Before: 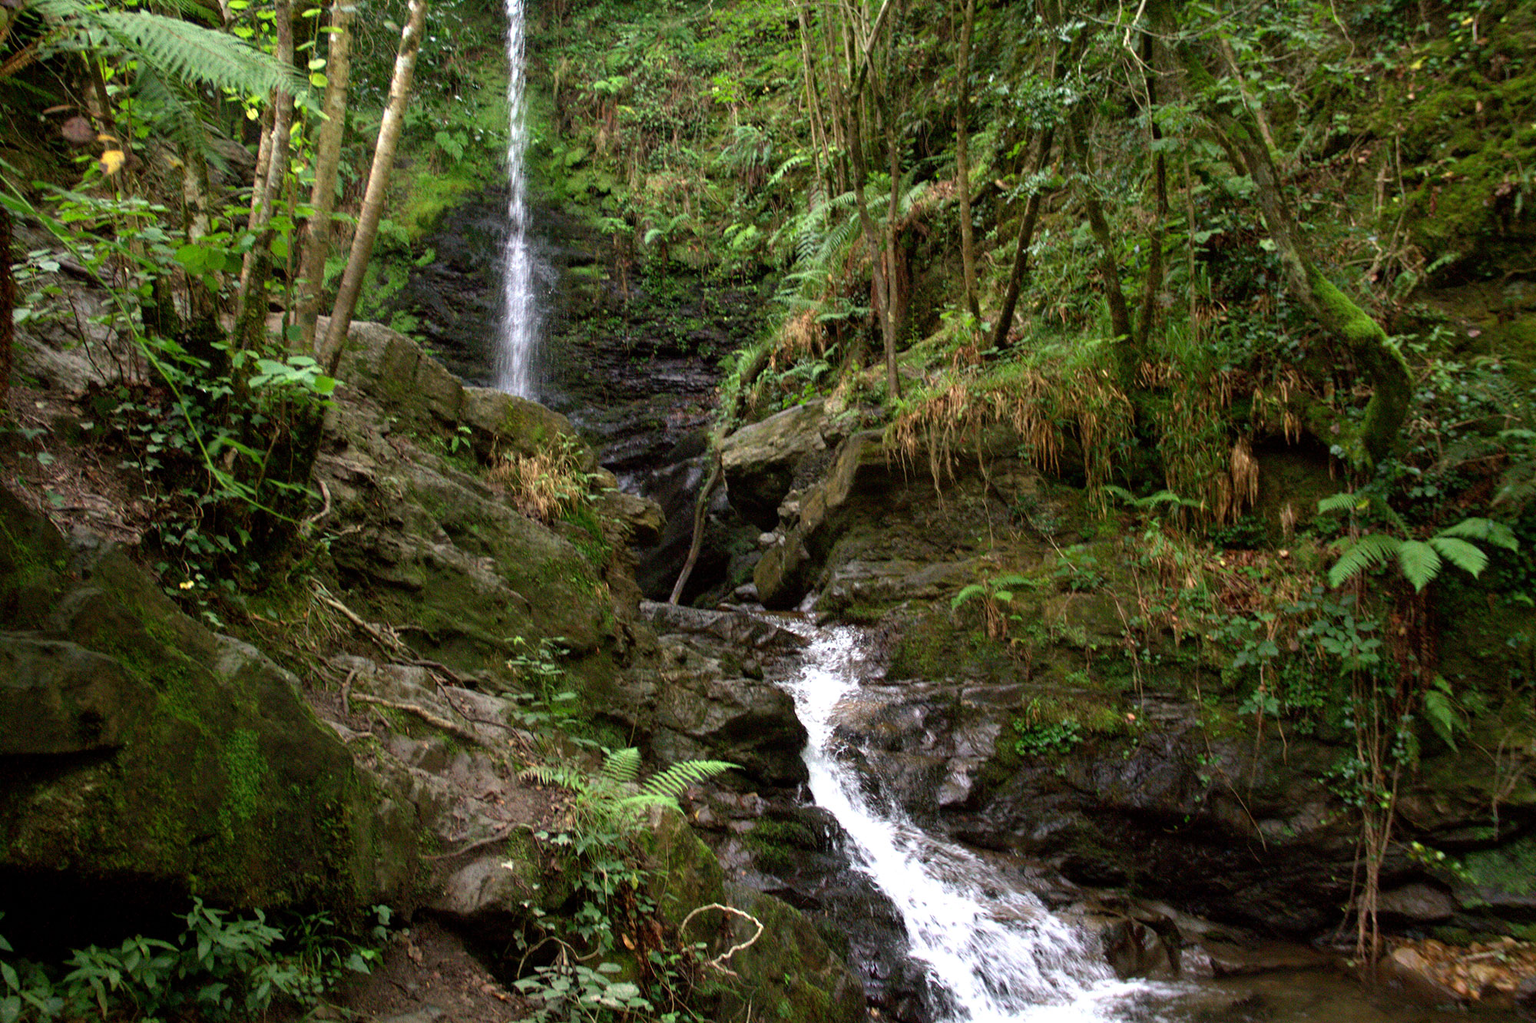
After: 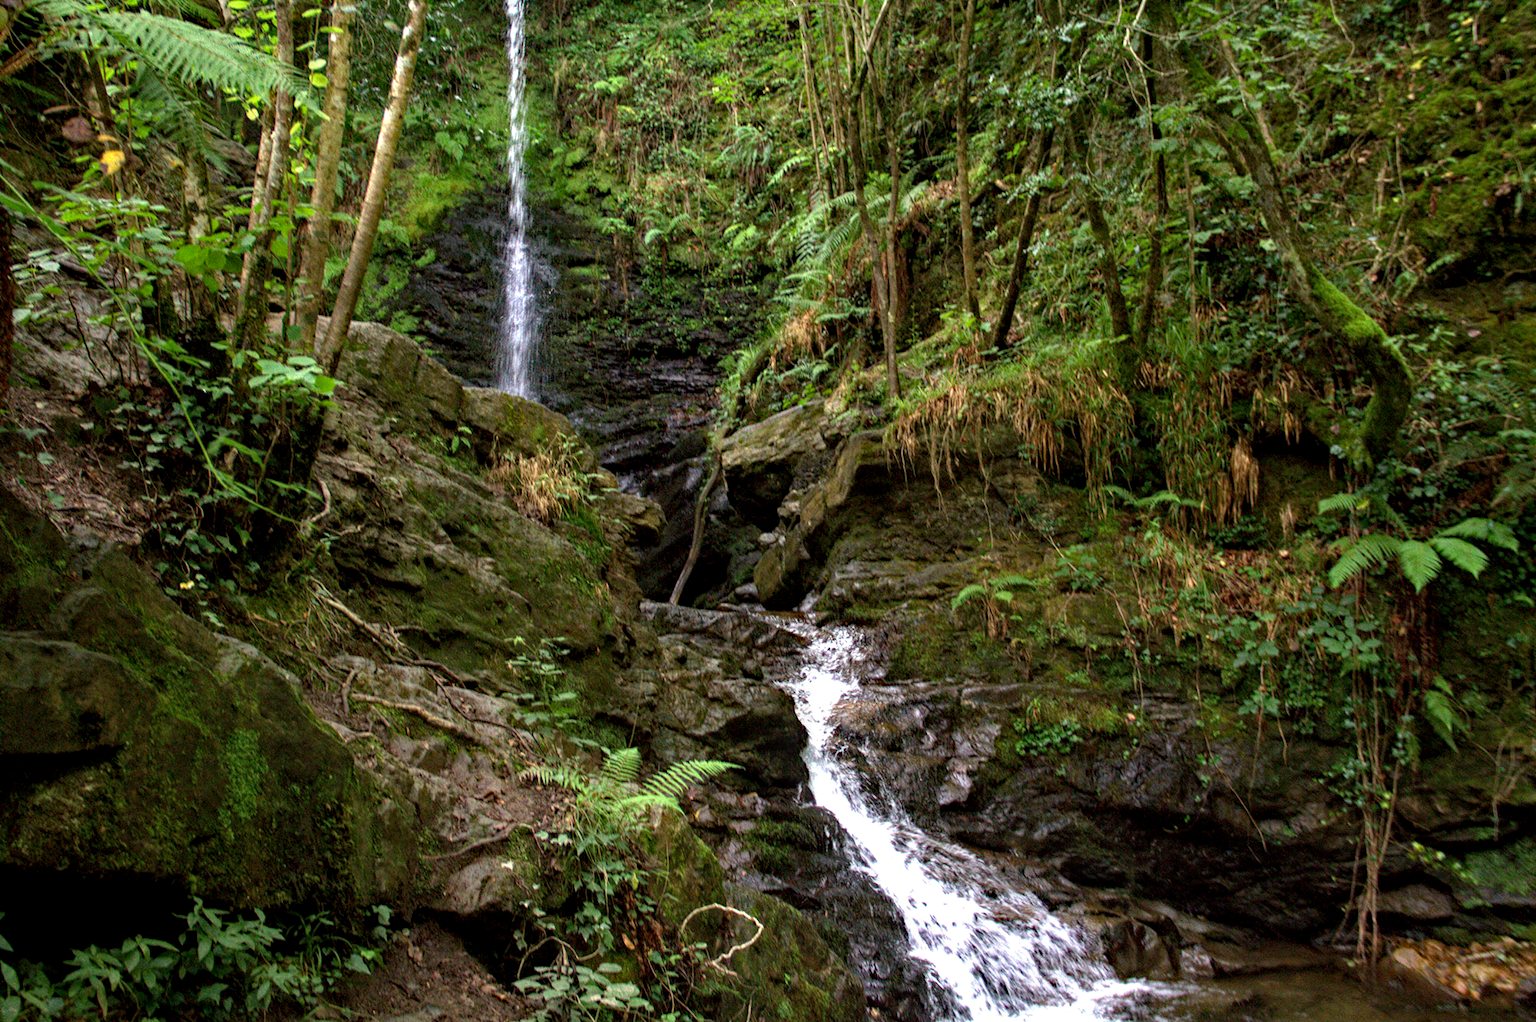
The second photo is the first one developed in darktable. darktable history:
haze removal: strength 0.5, distance 0.43, compatibility mode true, adaptive false
local contrast: on, module defaults
